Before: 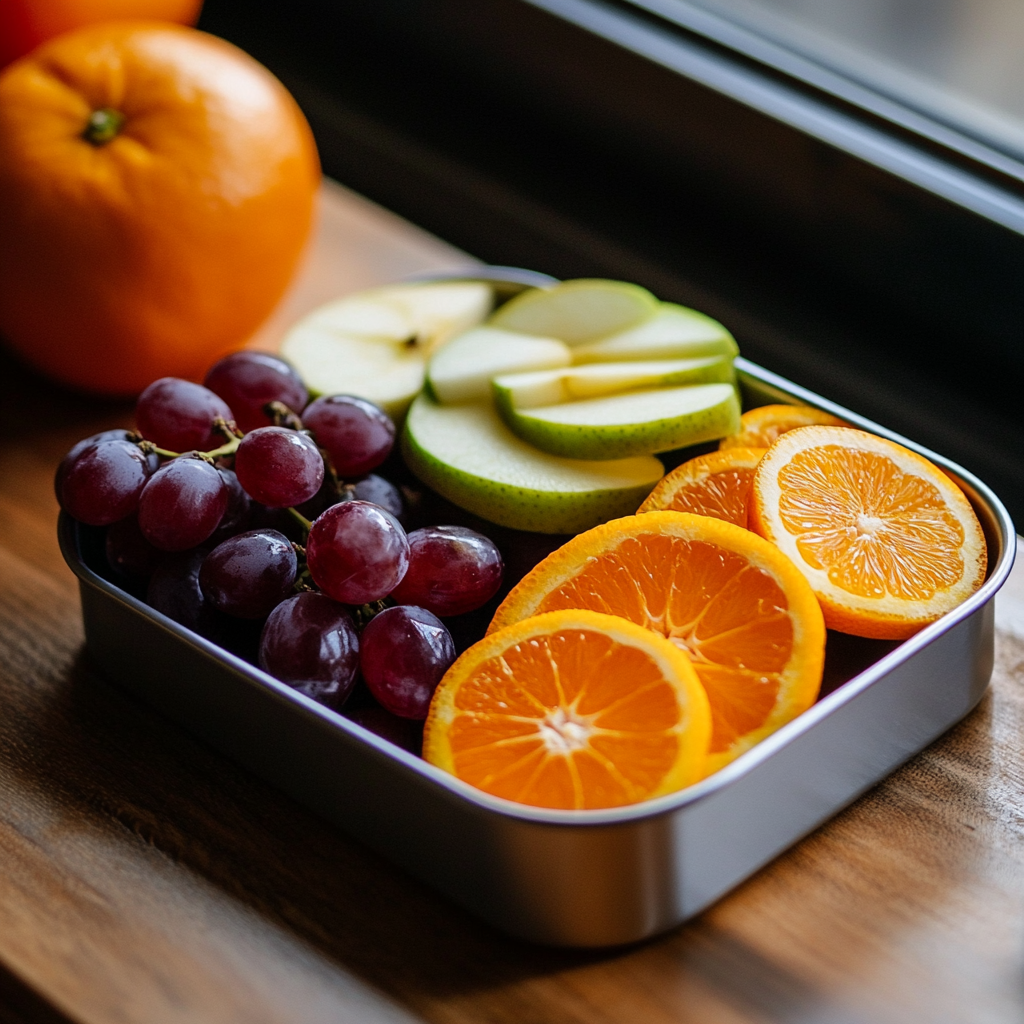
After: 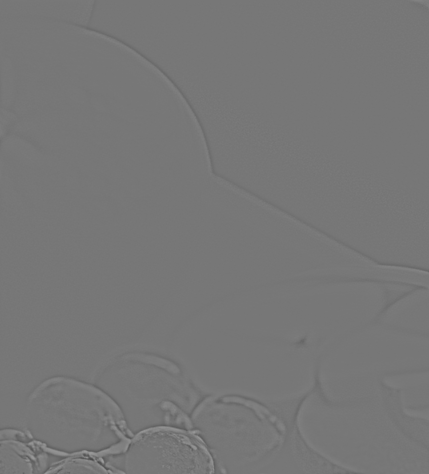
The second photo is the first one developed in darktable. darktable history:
highpass: sharpness 9.84%, contrast boost 9.94%
local contrast: highlights 100%, shadows 100%, detail 120%, midtone range 0.2
crop and rotate: left 10.817%, top 0.062%, right 47.194%, bottom 53.626%
